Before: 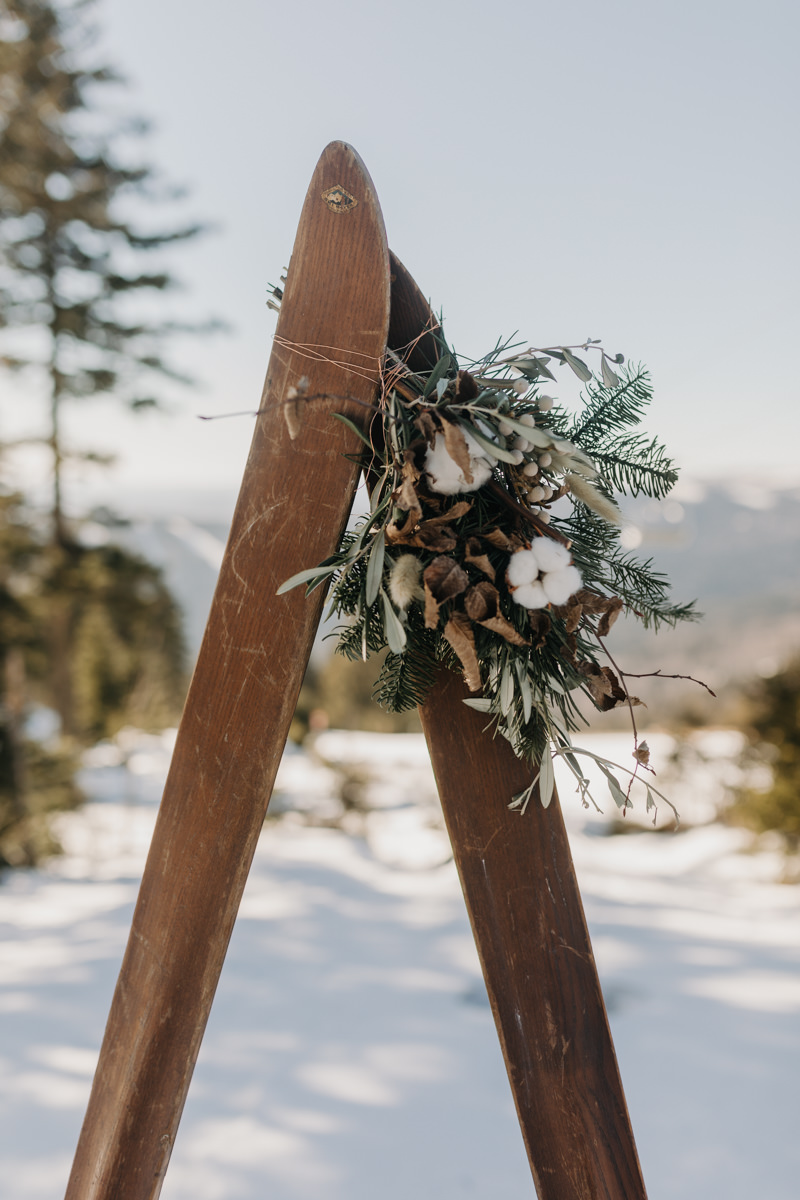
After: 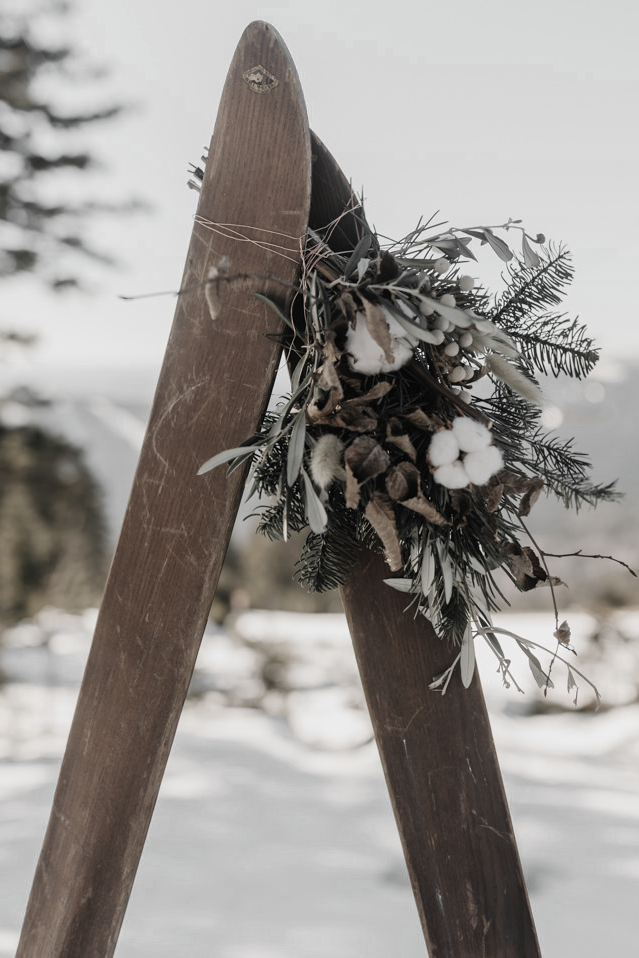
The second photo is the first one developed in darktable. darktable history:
color zones: curves: ch0 [(0, 0.613) (0.01, 0.613) (0.245, 0.448) (0.498, 0.529) (0.642, 0.665) (0.879, 0.777) (0.99, 0.613)]; ch1 [(0, 0.035) (0.121, 0.189) (0.259, 0.197) (0.415, 0.061) (0.589, 0.022) (0.732, 0.022) (0.857, 0.026) (0.991, 0.053)]
crop and rotate: left 10.071%, top 10.071%, right 10.02%, bottom 10.02%
